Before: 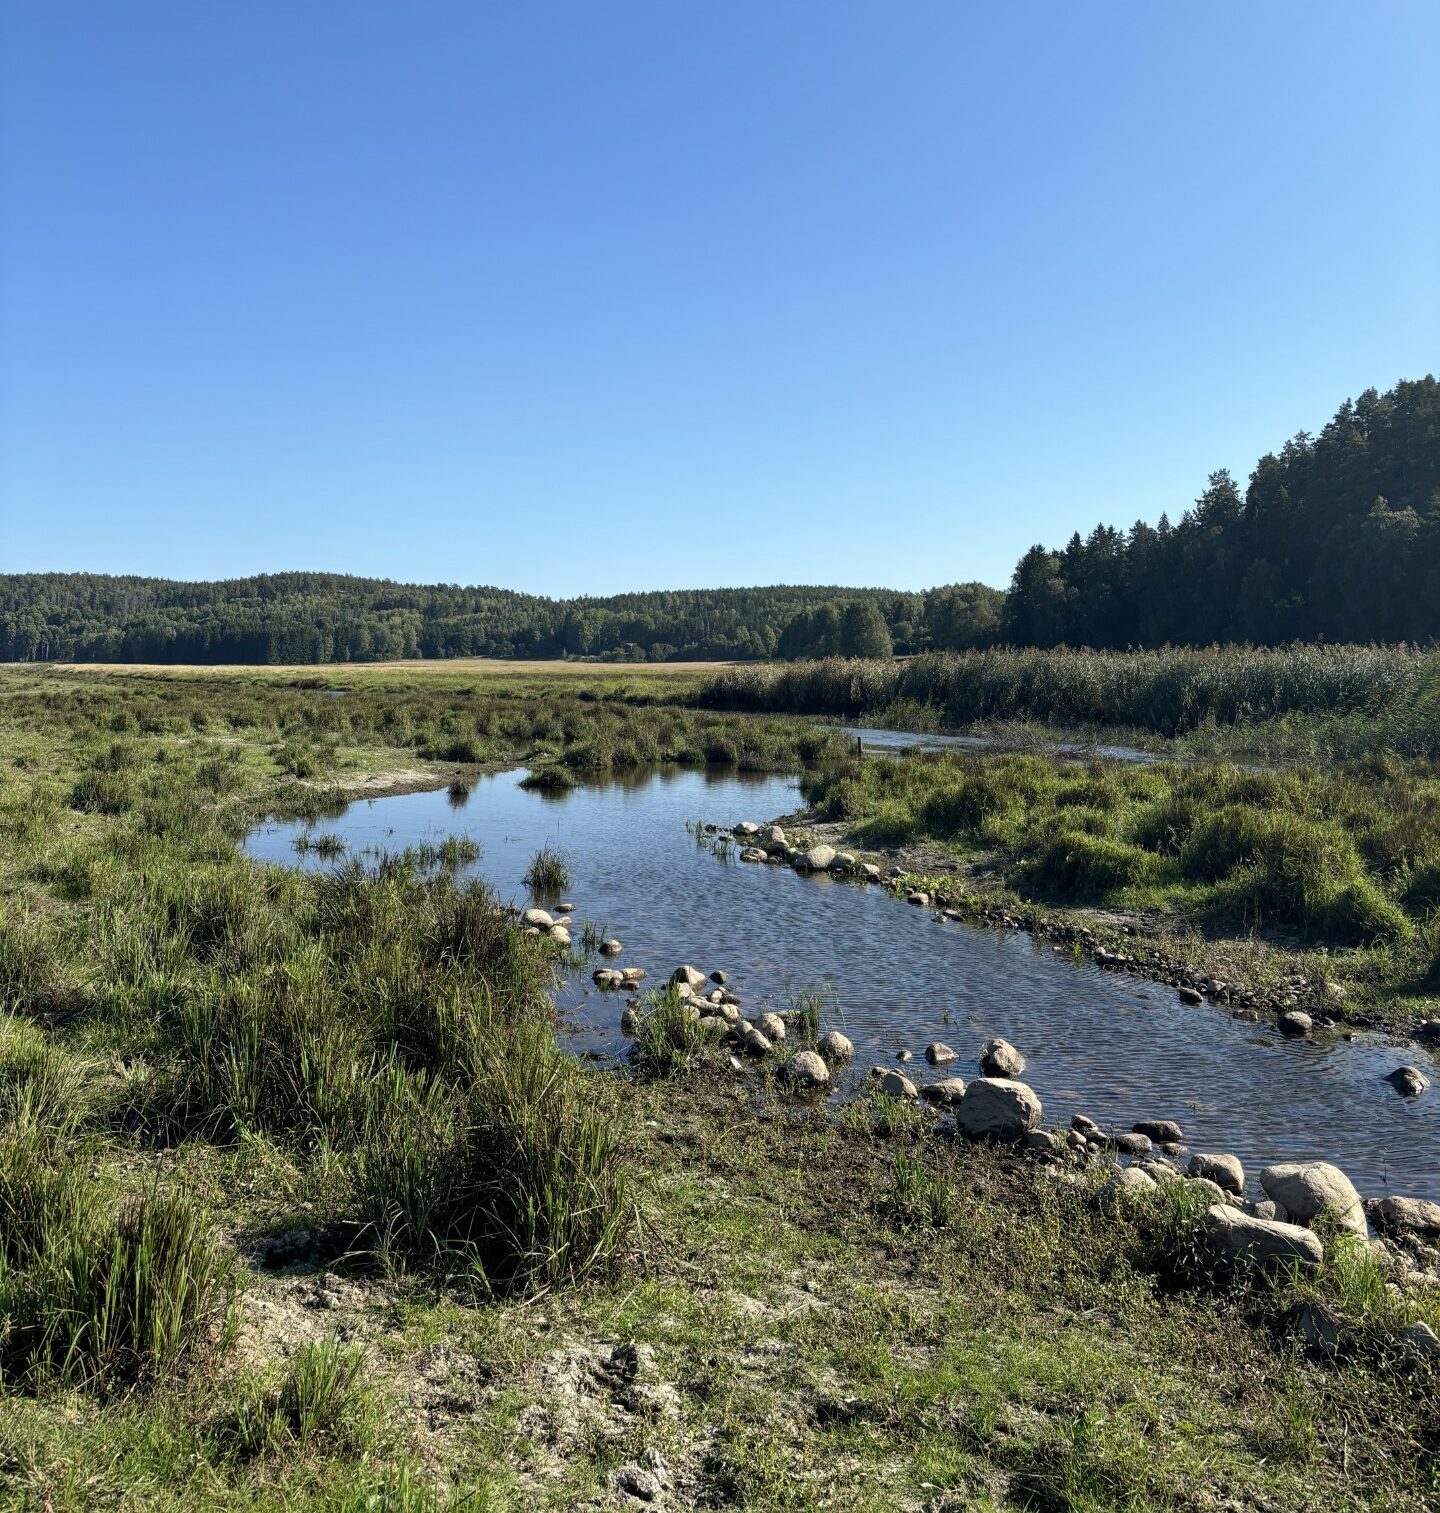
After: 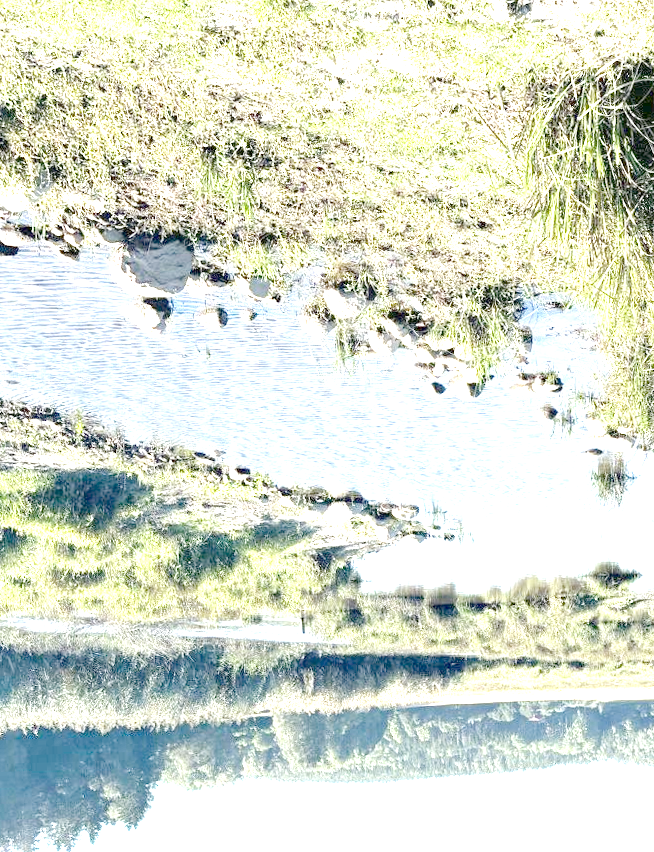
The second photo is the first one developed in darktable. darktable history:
orientation "rotate by 180 degrees": orientation rotate 180°
rotate and perspective: rotation -1.75°, automatic cropping off
exposure: exposure 1.061 EV
tone equalizer "contrast tone curve: soft": -8 EV -0.417 EV, -7 EV -0.389 EV, -6 EV -0.333 EV, -5 EV -0.222 EV, -3 EV 0.222 EV, -2 EV 0.333 EV, -1 EV 0.389 EV, +0 EV 0.417 EV, edges refinement/feathering 500, mask exposure compensation -1.57 EV, preserve details no
crop: left 20.248%, top 10.86%, right 35.675%, bottom 34.321%
